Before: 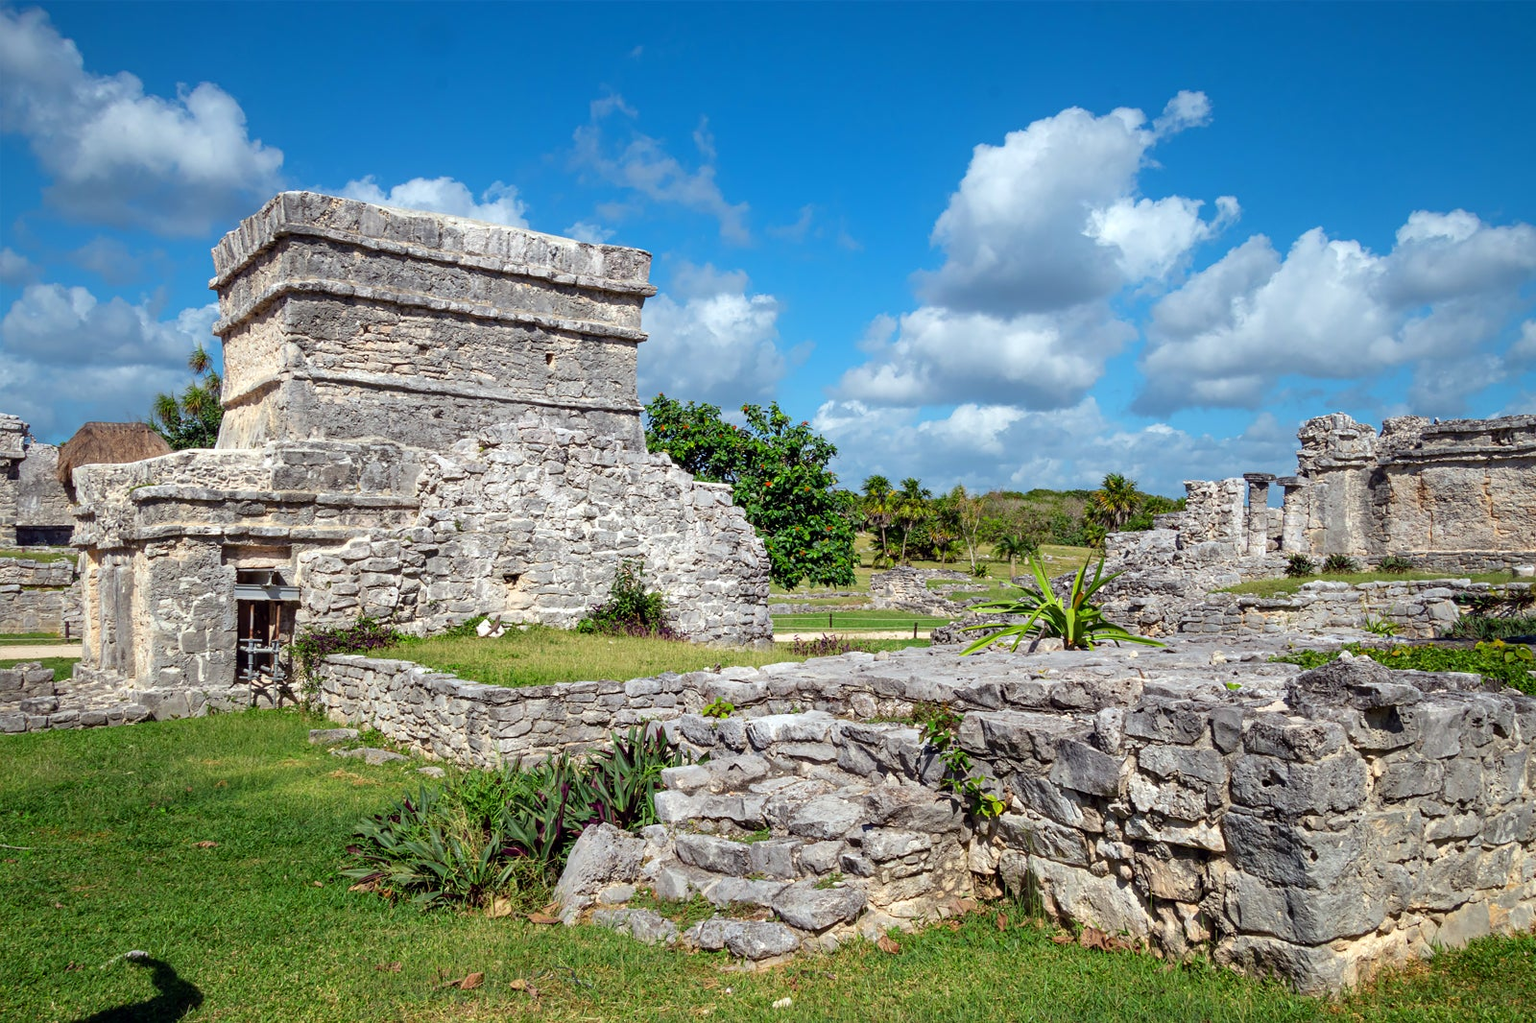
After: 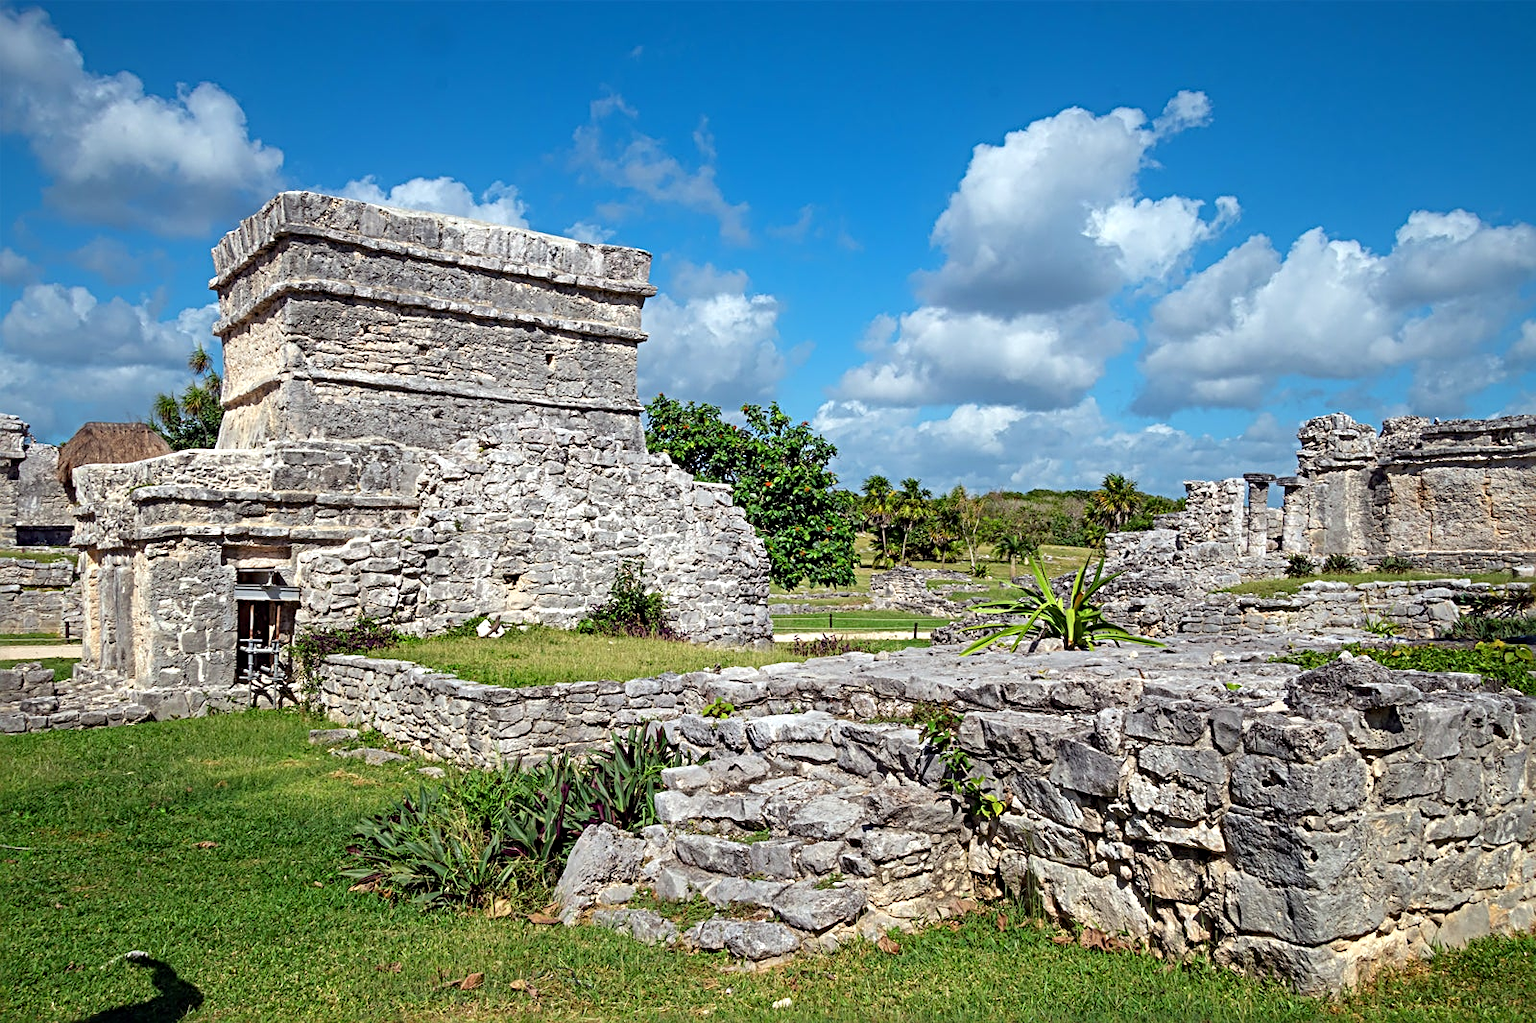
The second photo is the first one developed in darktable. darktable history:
sharpen: radius 3.971
